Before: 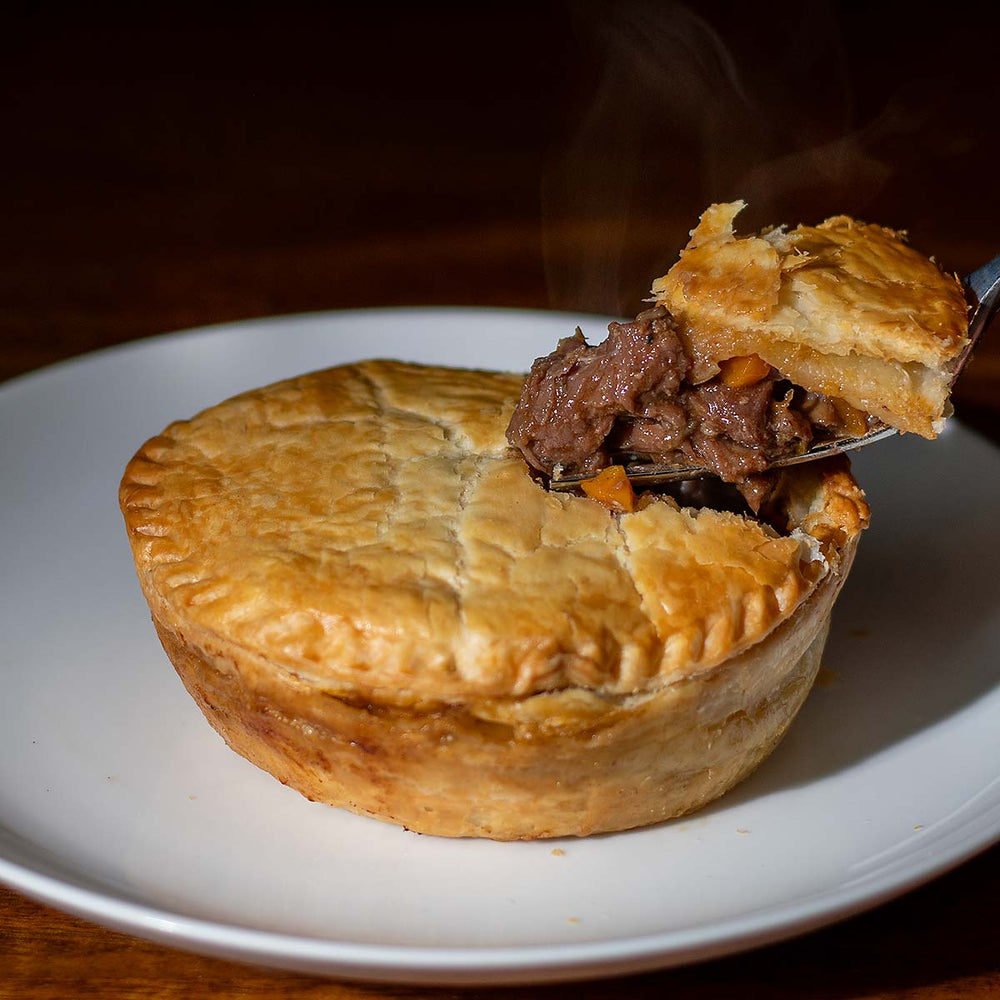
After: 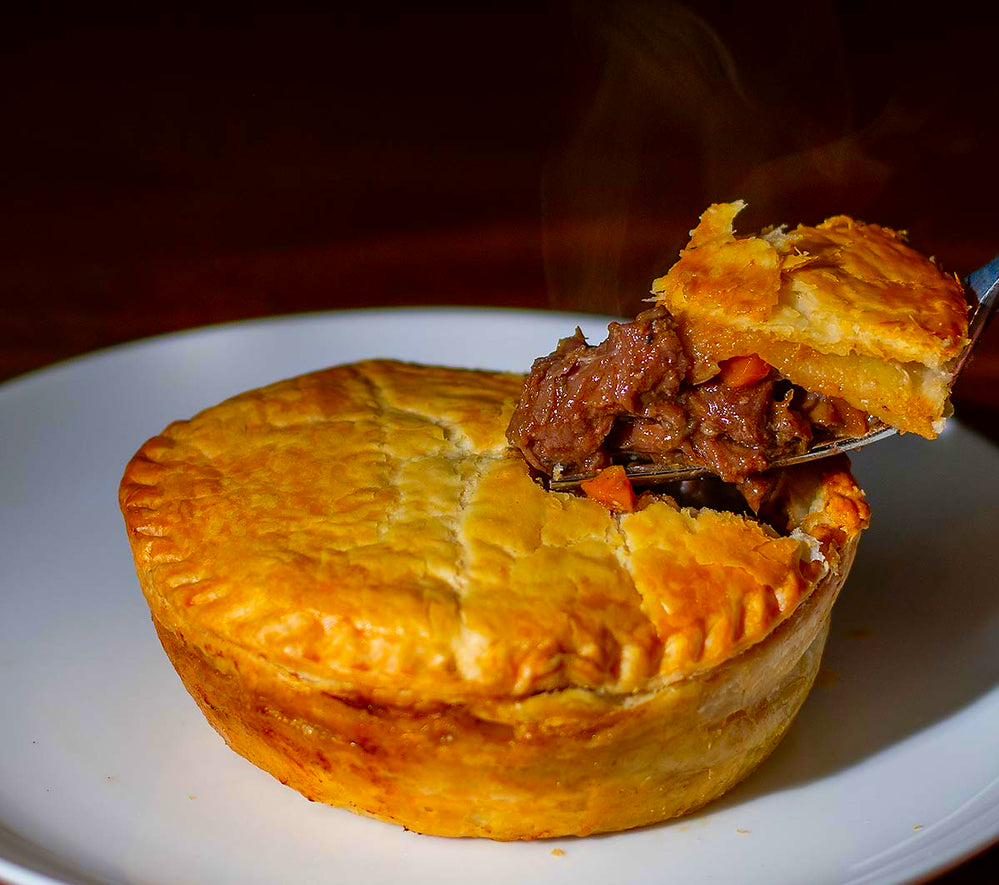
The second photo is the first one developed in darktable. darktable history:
color contrast: green-magenta contrast 1.55, blue-yellow contrast 1.83
crop and rotate: top 0%, bottom 11.49%
